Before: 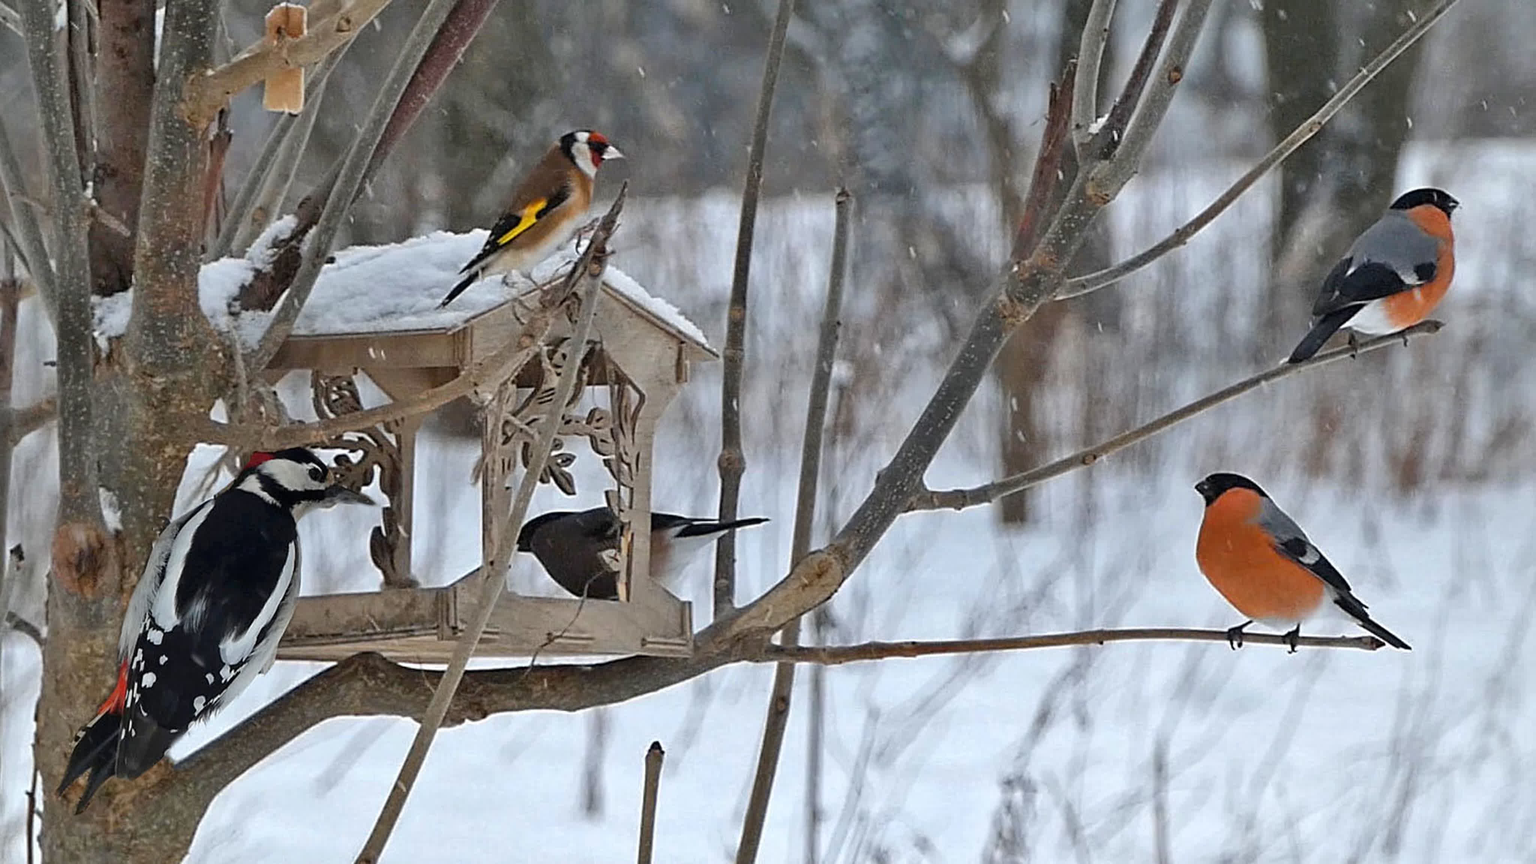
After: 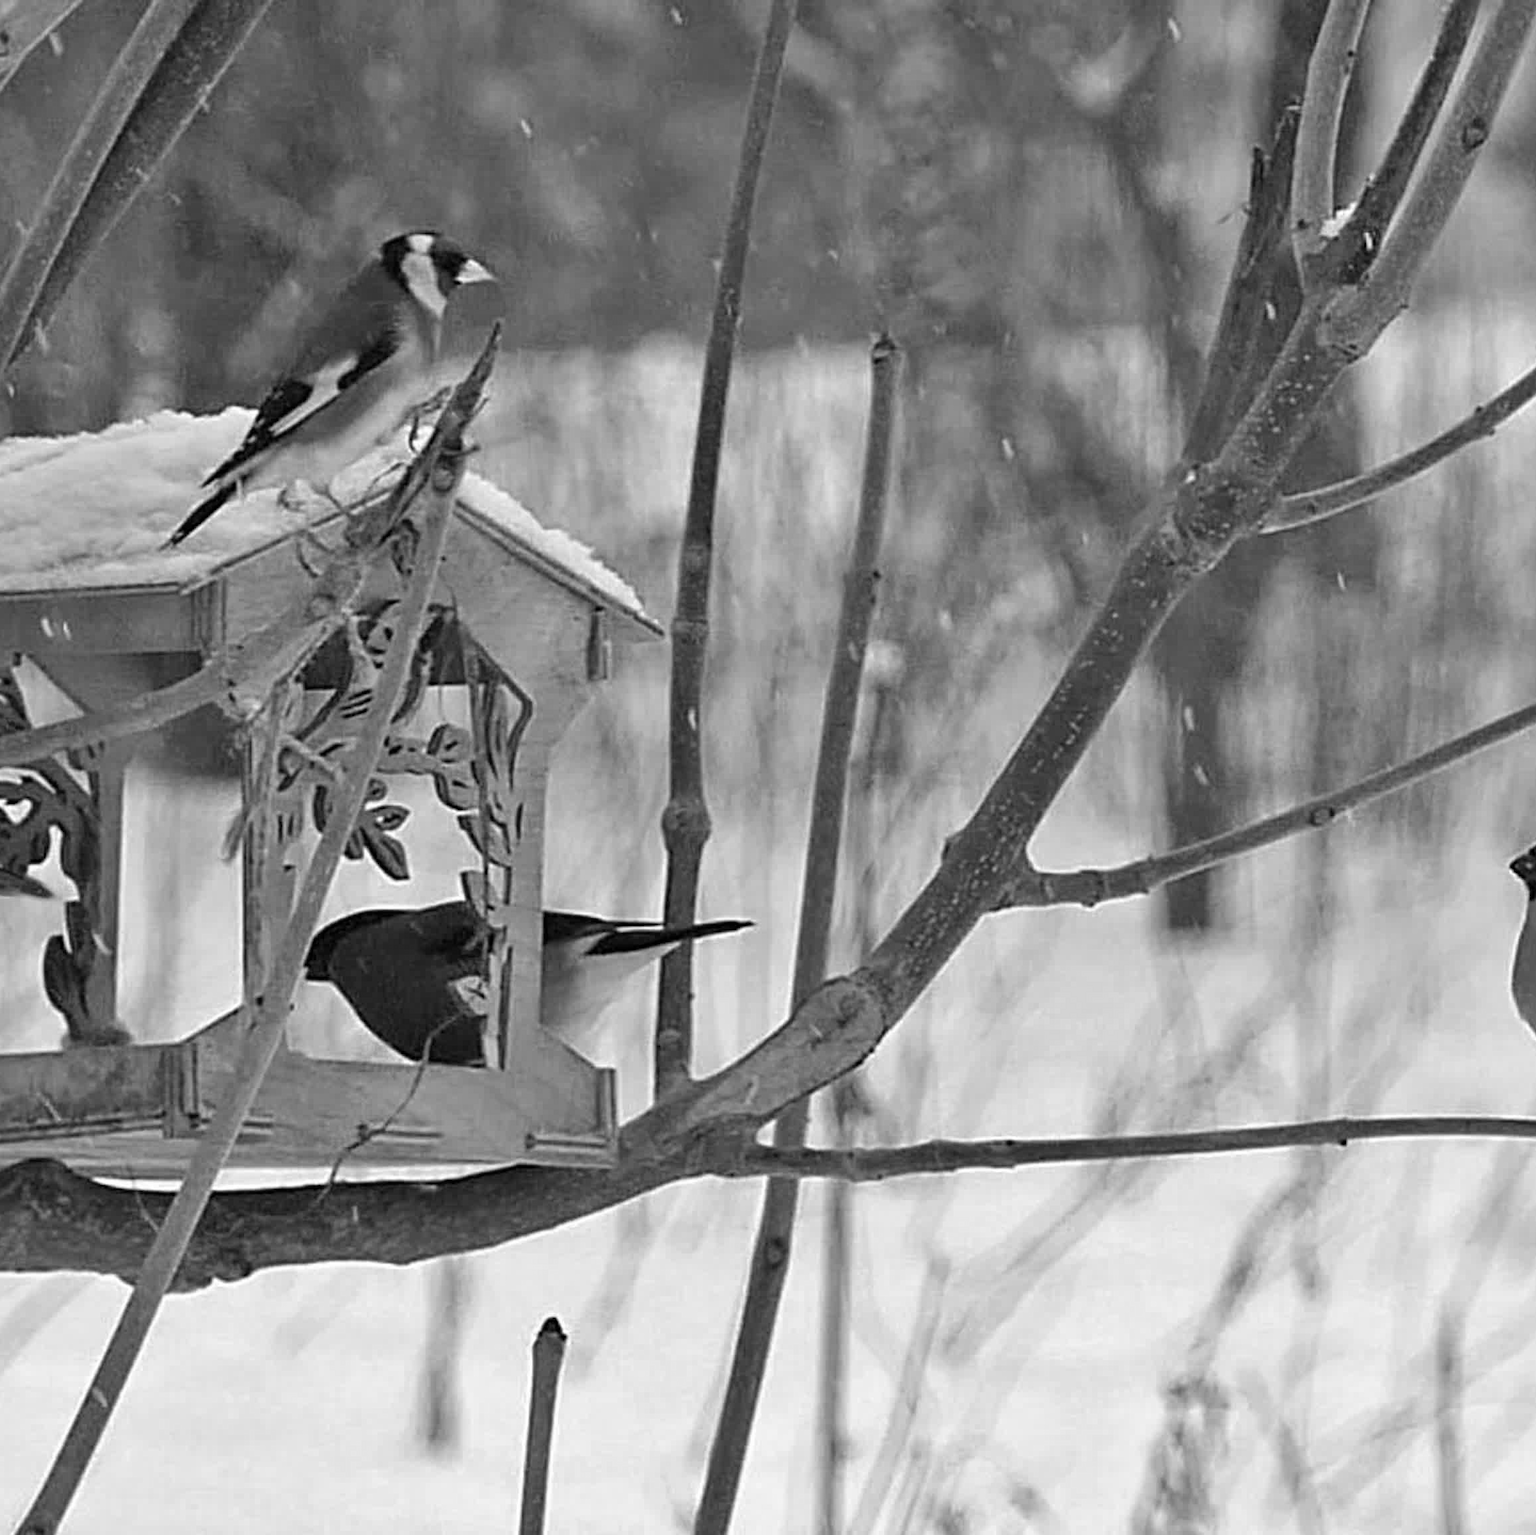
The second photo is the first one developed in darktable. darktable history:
monochrome: on, module defaults
crop and rotate: left 22.516%, right 21.234%
